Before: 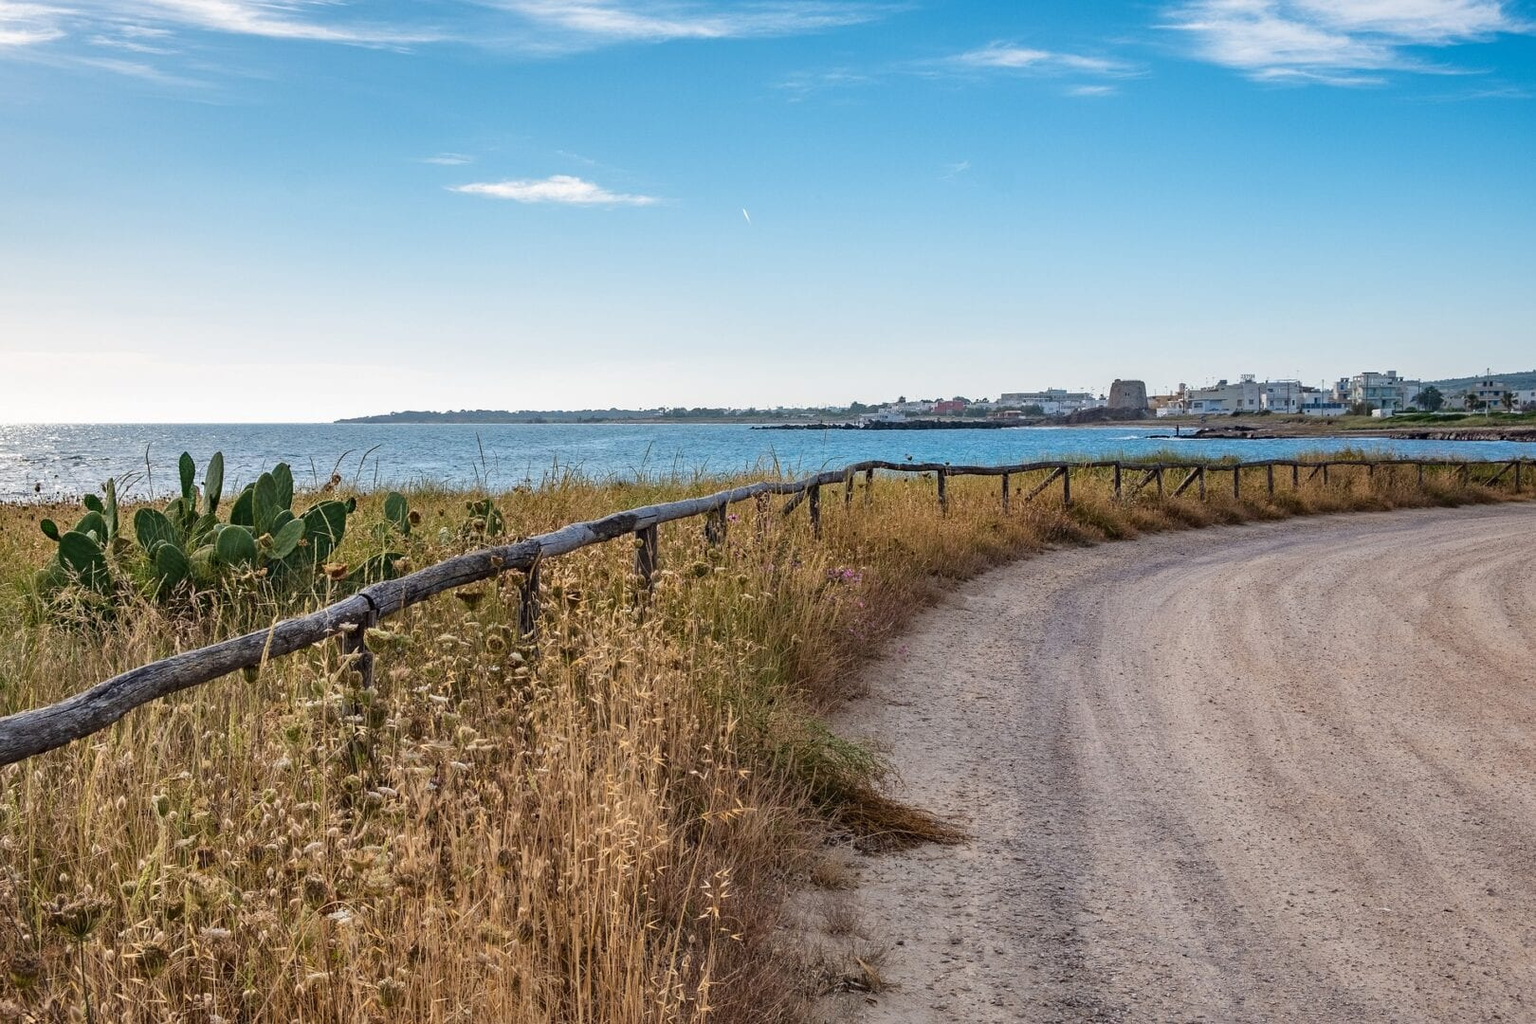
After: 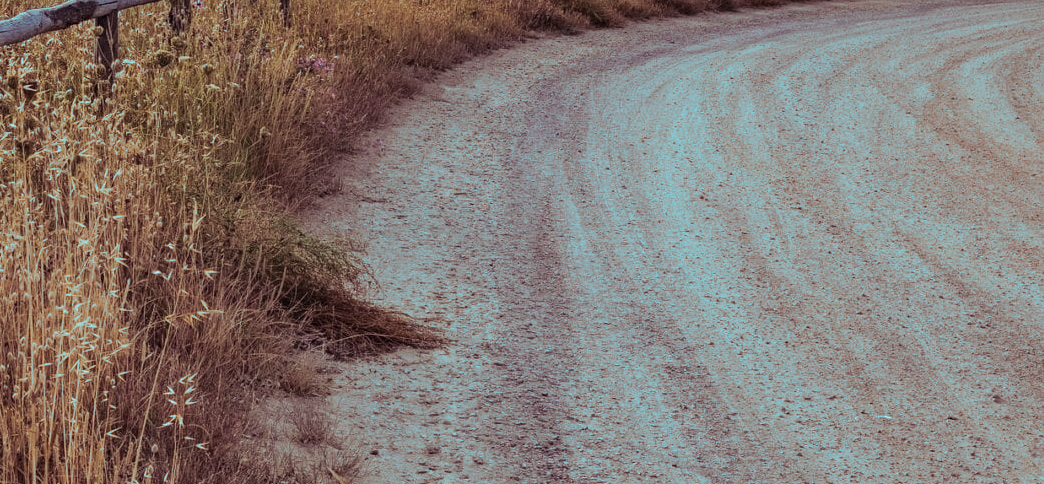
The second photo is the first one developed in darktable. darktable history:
split-toning: shadows › hue 327.6°, highlights › hue 198°, highlights › saturation 0.55, balance -21.25, compress 0%
crop and rotate: left 35.509%, top 50.238%, bottom 4.934%
